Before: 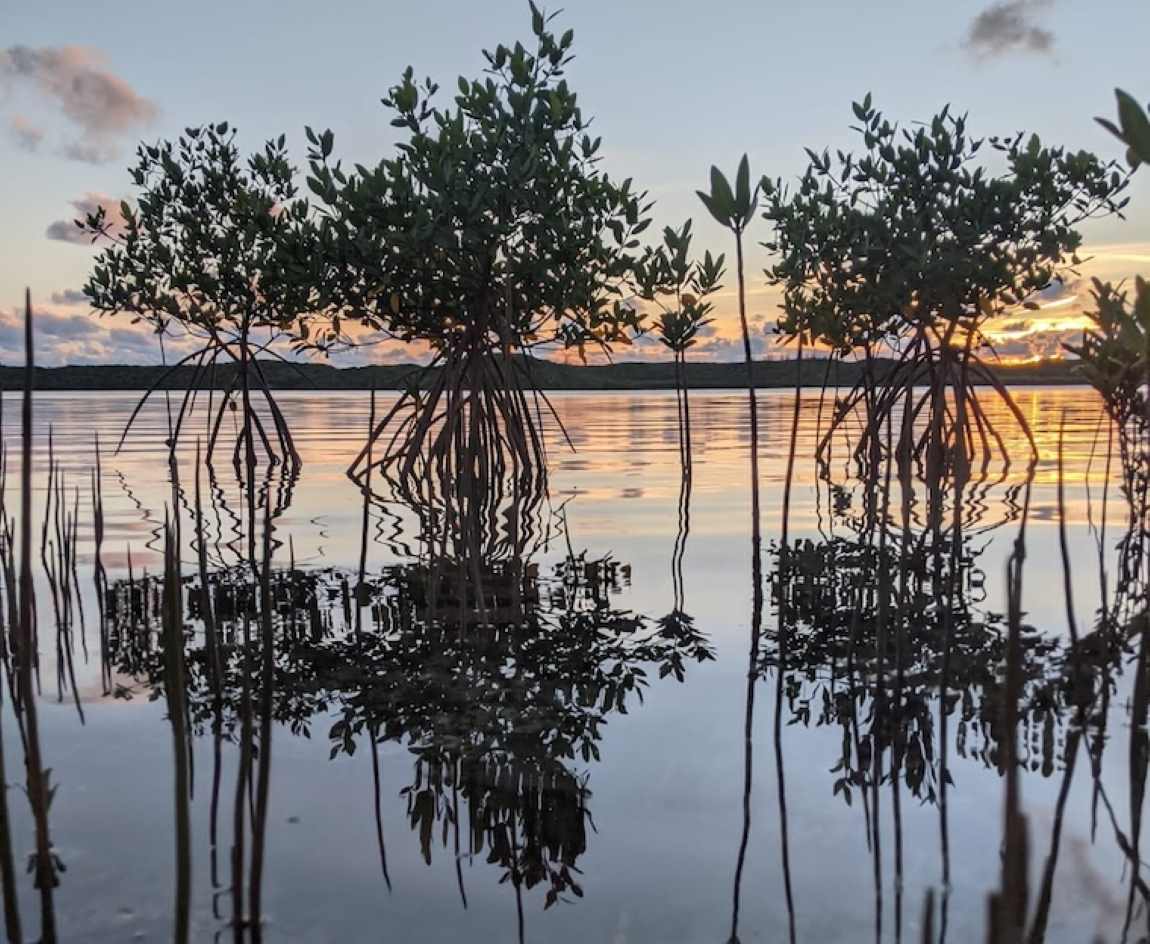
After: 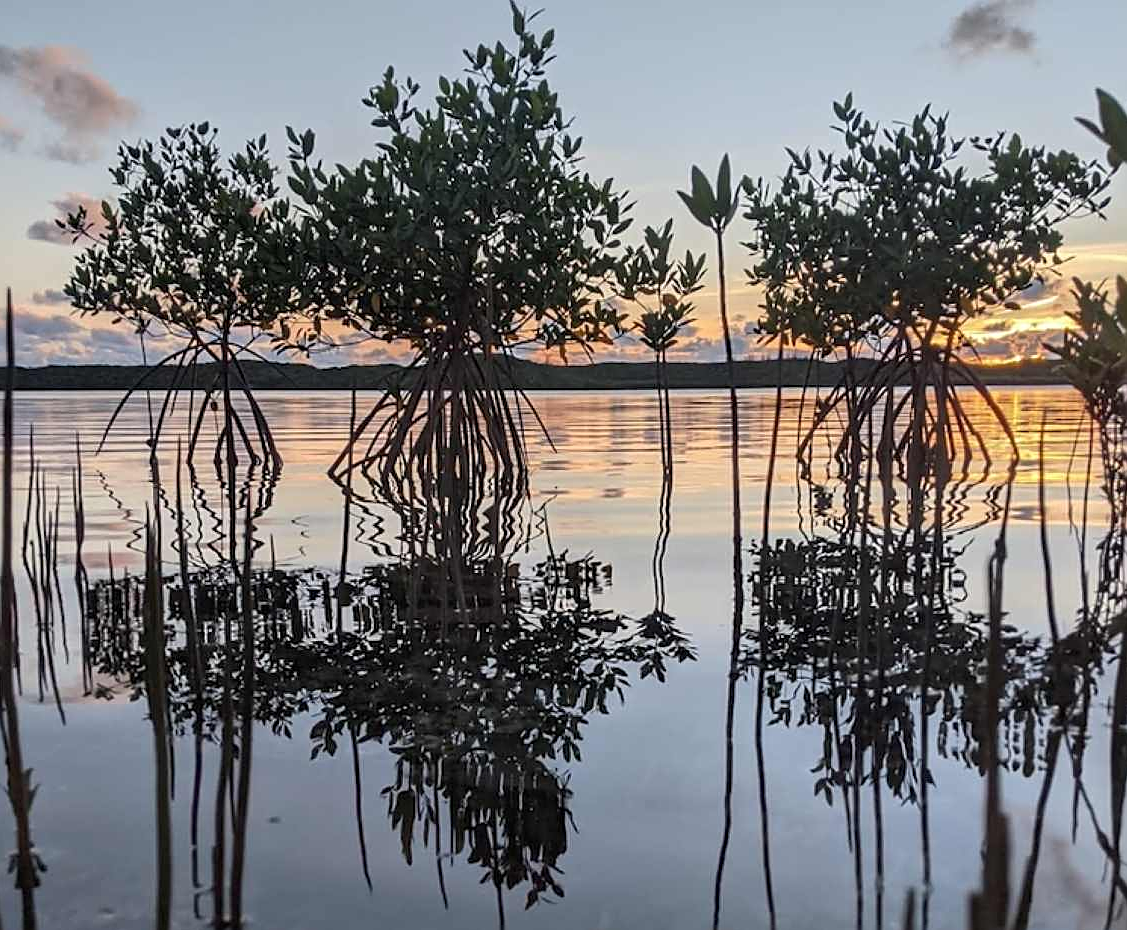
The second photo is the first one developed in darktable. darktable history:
crop: left 1.687%, right 0.271%, bottom 1.462%
sharpen: on, module defaults
